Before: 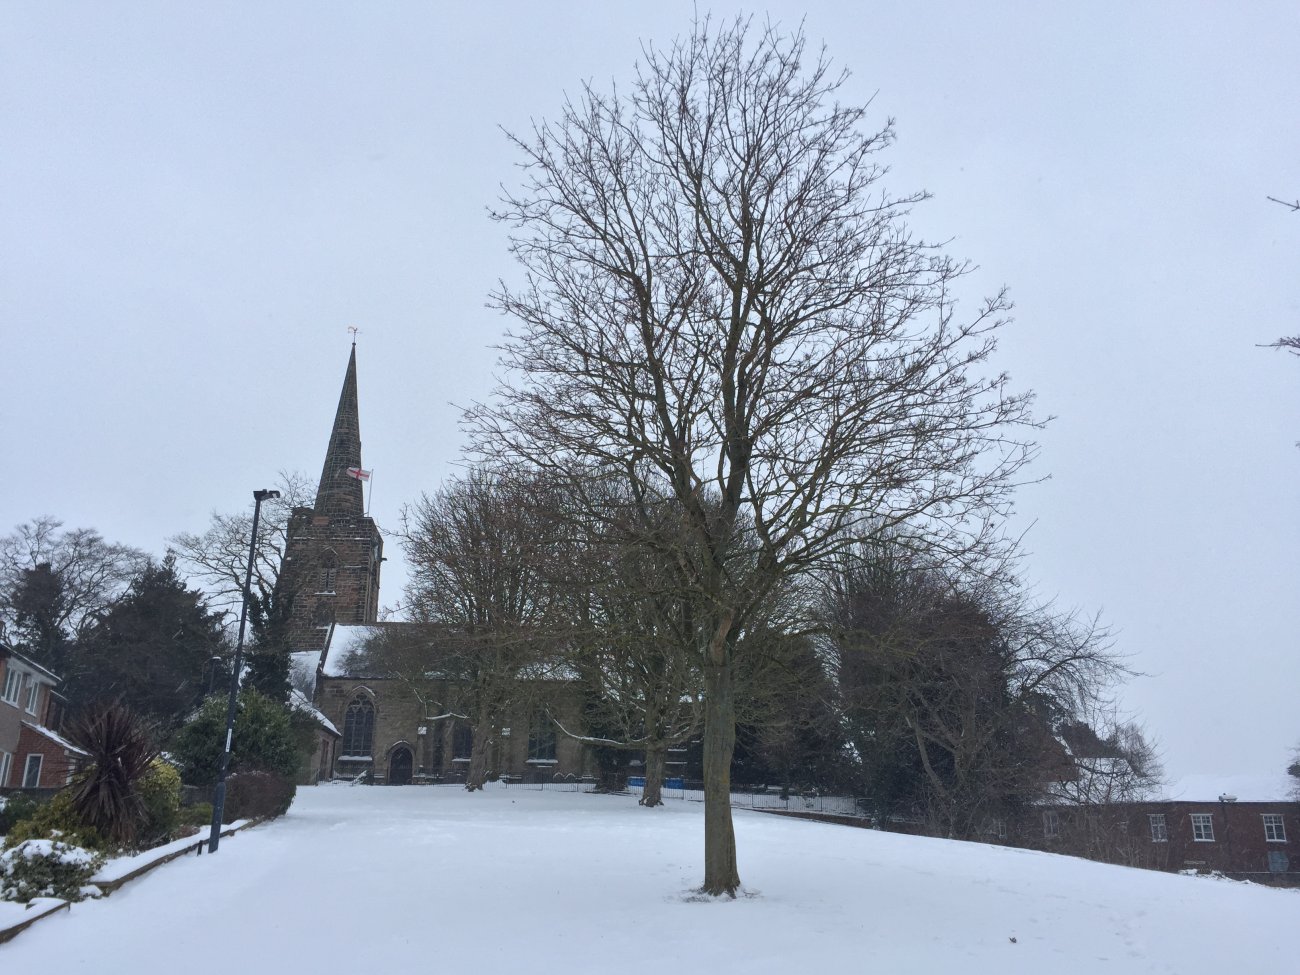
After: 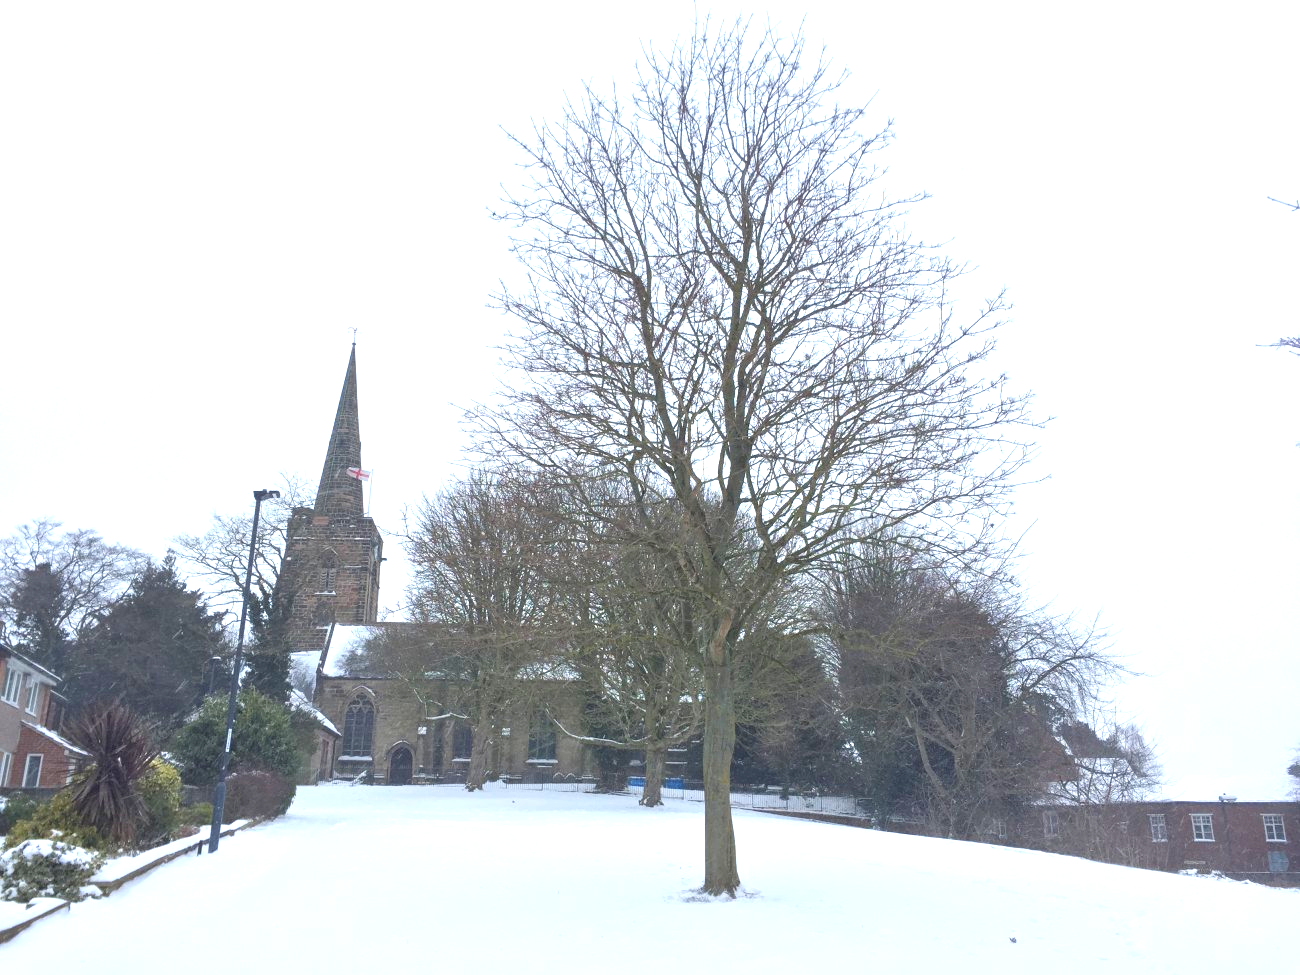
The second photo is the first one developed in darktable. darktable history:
contrast brightness saturation: contrast -0.1, brightness 0.05, saturation 0.08
exposure: black level correction 0, exposure 1.2 EV, compensate highlight preservation false
